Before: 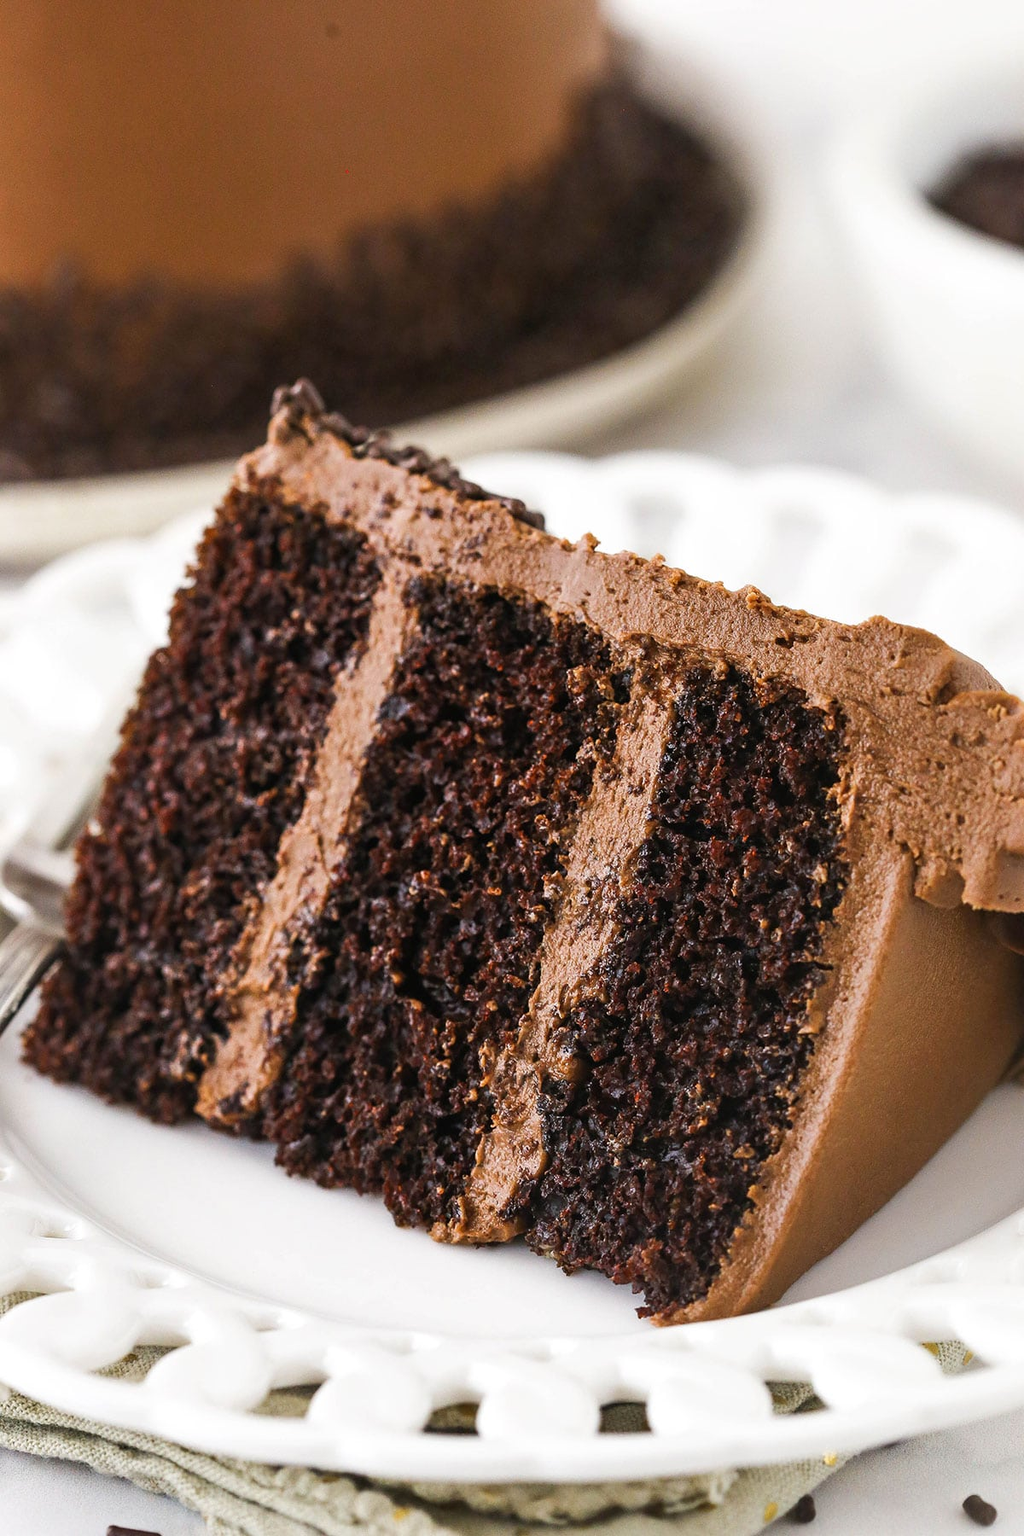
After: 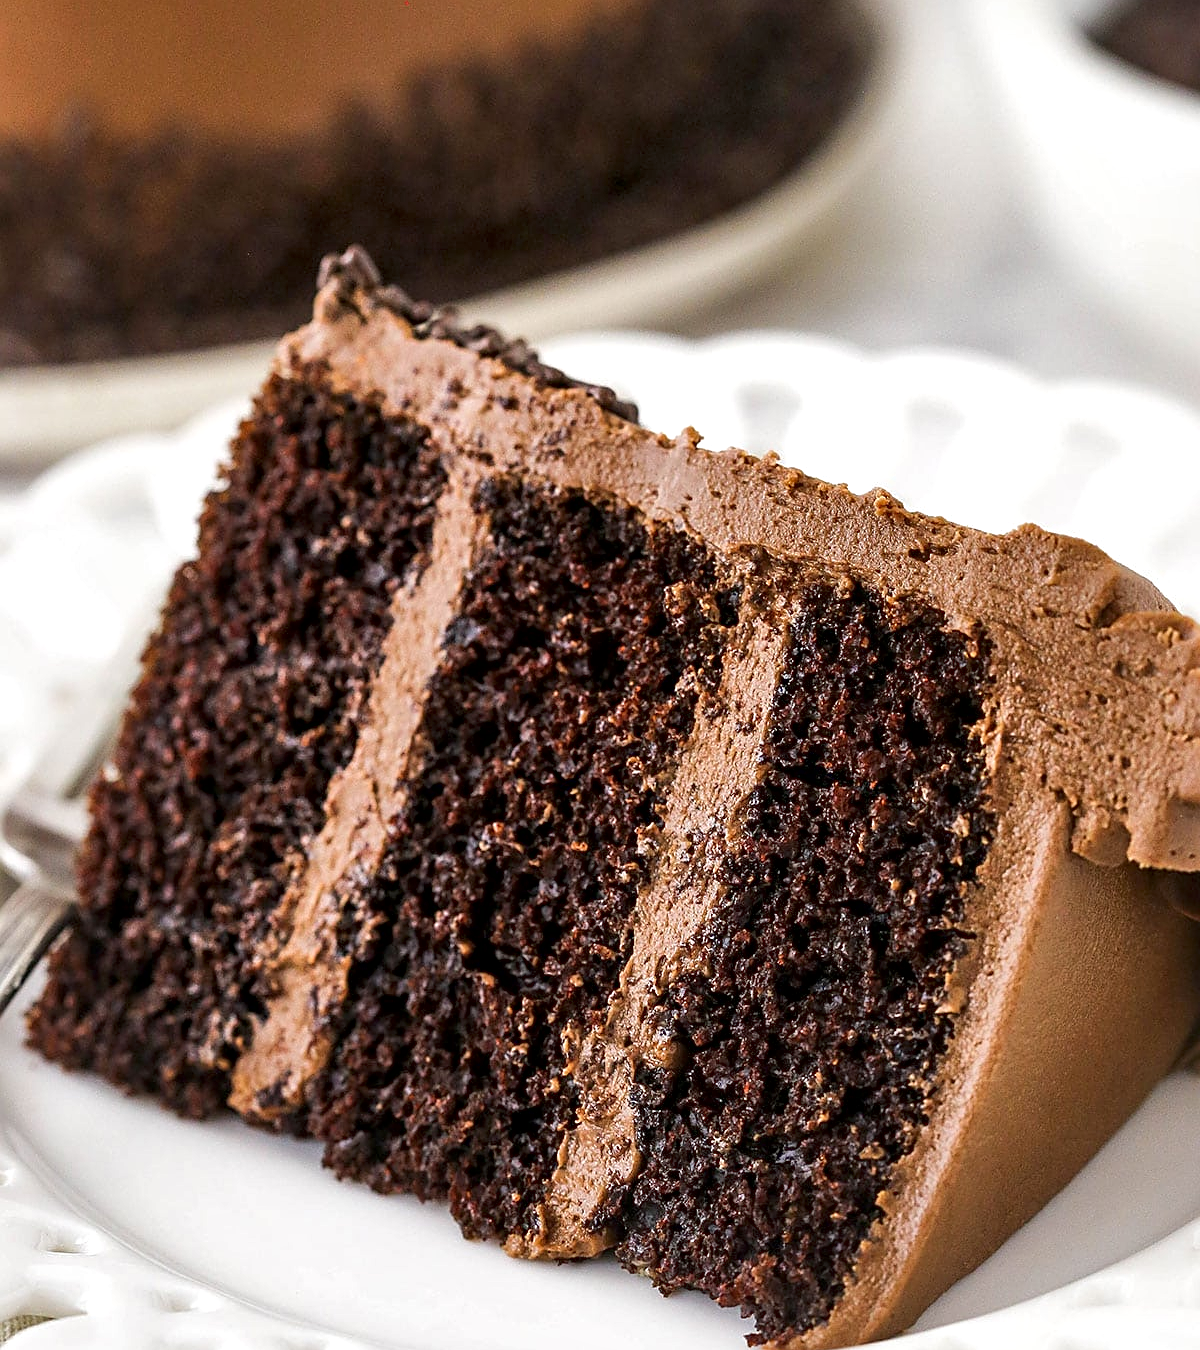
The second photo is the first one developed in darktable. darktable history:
sharpen: on, module defaults
local contrast: mode bilateral grid, contrast 100, coarseness 99, detail 165%, midtone range 0.2
tone curve: curves: ch0 [(0, 0) (0.003, 0.032) (0.011, 0.034) (0.025, 0.039) (0.044, 0.055) (0.069, 0.078) (0.1, 0.111) (0.136, 0.147) (0.177, 0.191) (0.224, 0.238) (0.277, 0.291) (0.335, 0.35) (0.399, 0.41) (0.468, 0.48) (0.543, 0.547) (0.623, 0.621) (0.709, 0.699) (0.801, 0.789) (0.898, 0.884) (1, 1)], color space Lab, linked channels, preserve colors none
crop: top 11.04%, bottom 13.924%
